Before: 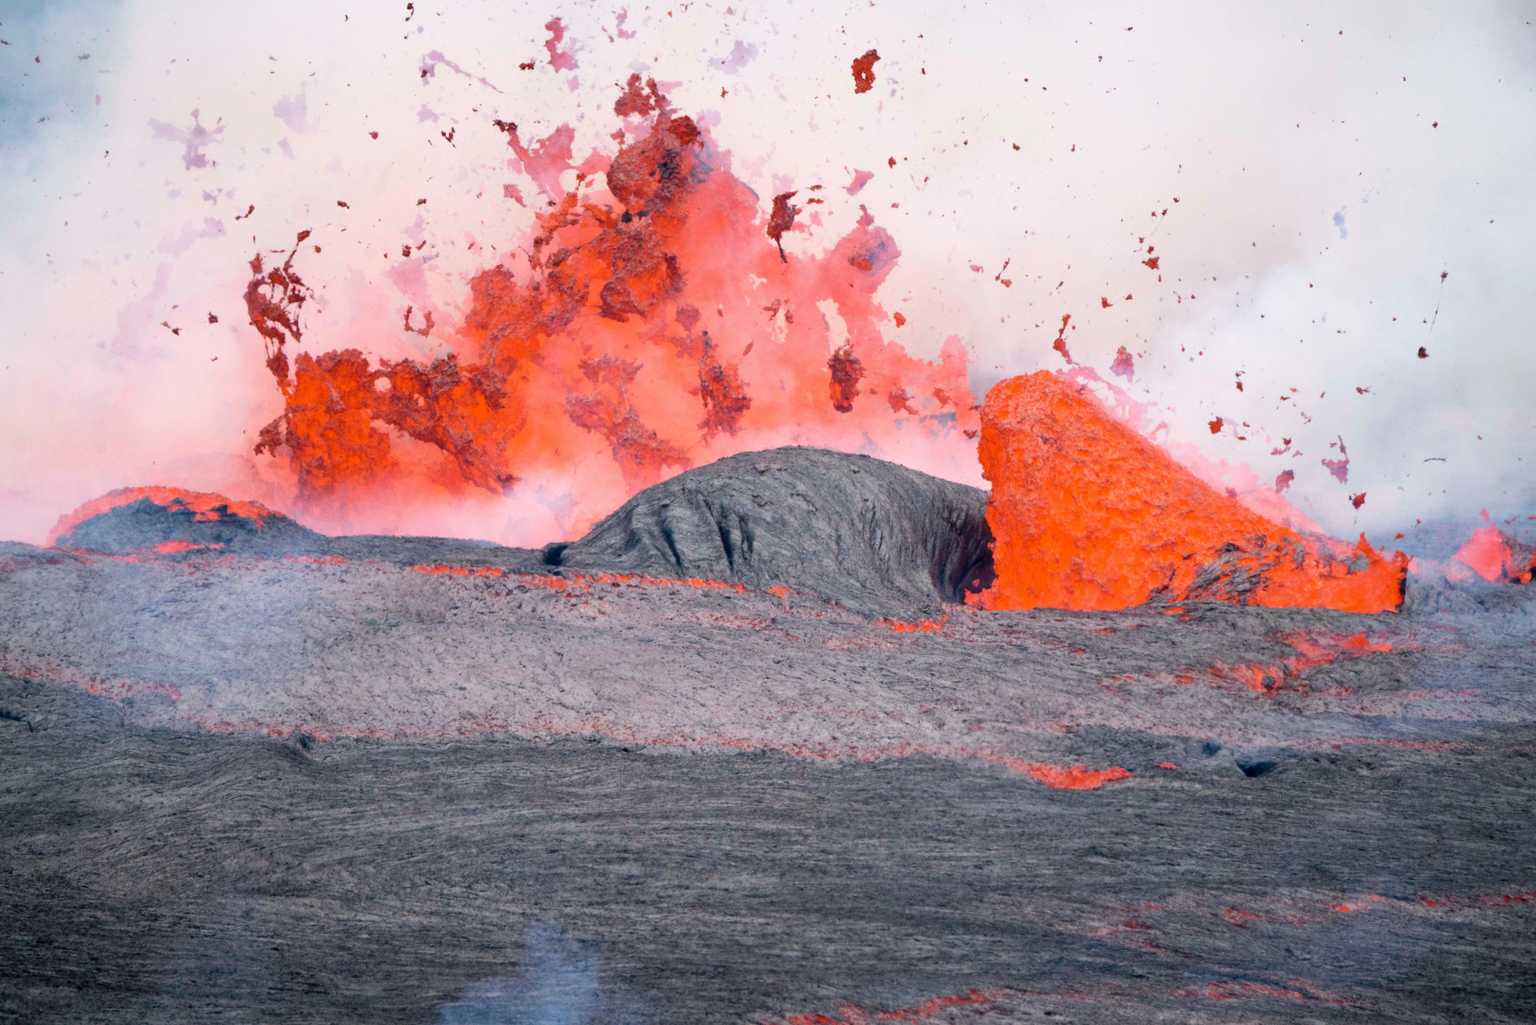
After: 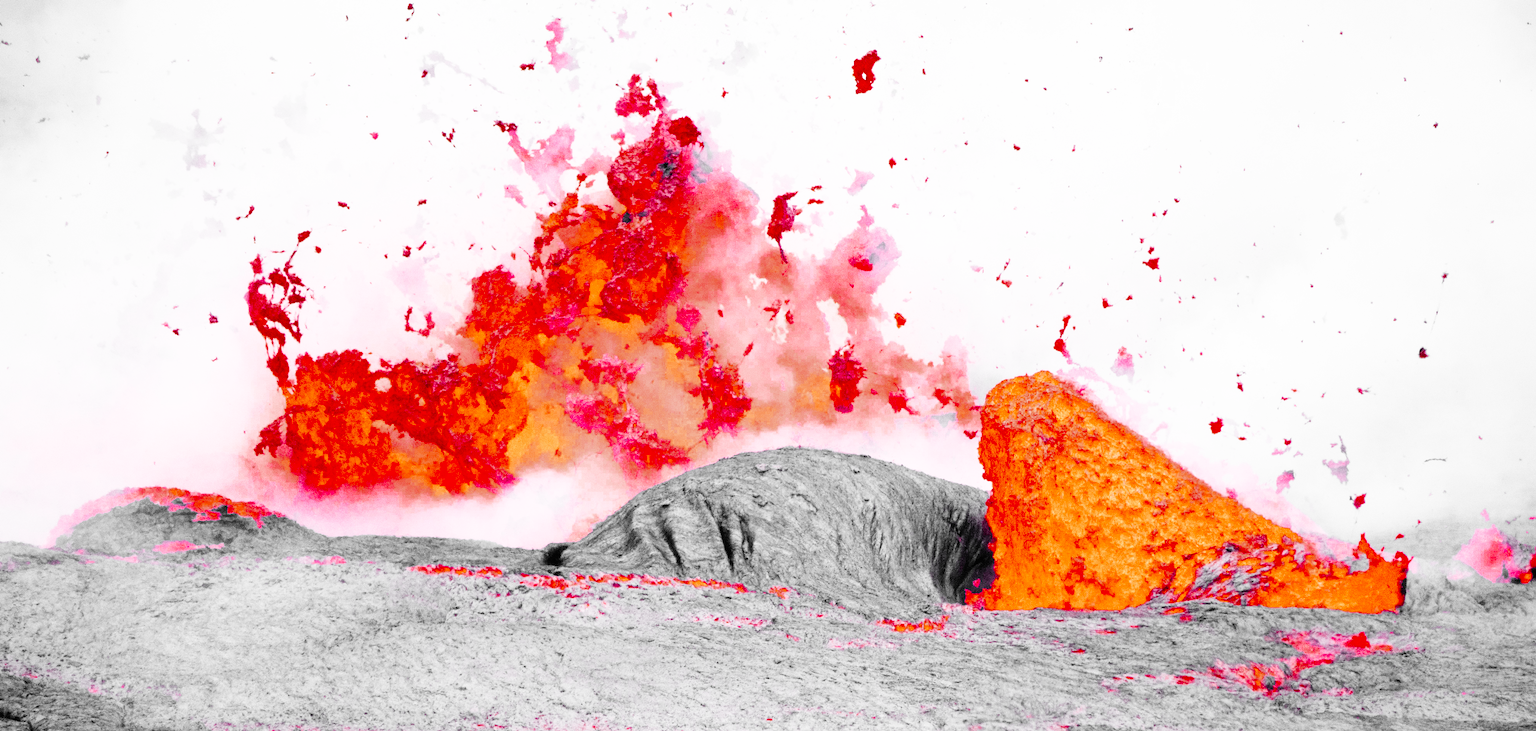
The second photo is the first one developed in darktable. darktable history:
color balance rgb: perceptual saturation grading › global saturation 20%, perceptual saturation grading › highlights 2.68%, perceptual saturation grading › shadows 50%
base curve: curves: ch0 [(0, 0) (0, 0) (0.002, 0.001) (0.008, 0.003) (0.019, 0.011) (0.037, 0.037) (0.064, 0.11) (0.102, 0.232) (0.152, 0.379) (0.216, 0.524) (0.296, 0.665) (0.394, 0.789) (0.512, 0.881) (0.651, 0.945) (0.813, 0.986) (1, 1)], preserve colors none
color zones: curves: ch0 [(0, 0.497) (0.096, 0.361) (0.221, 0.538) (0.429, 0.5) (0.571, 0.5) (0.714, 0.5) (0.857, 0.5) (1, 0.497)]; ch1 [(0, 0.5) (0.143, 0.5) (0.257, -0.002) (0.429, 0.04) (0.571, -0.001) (0.714, -0.015) (0.857, 0.024) (1, 0.5)]
sharpen: on, module defaults
crop: bottom 28.576%
white balance: red 0.984, blue 1.059
